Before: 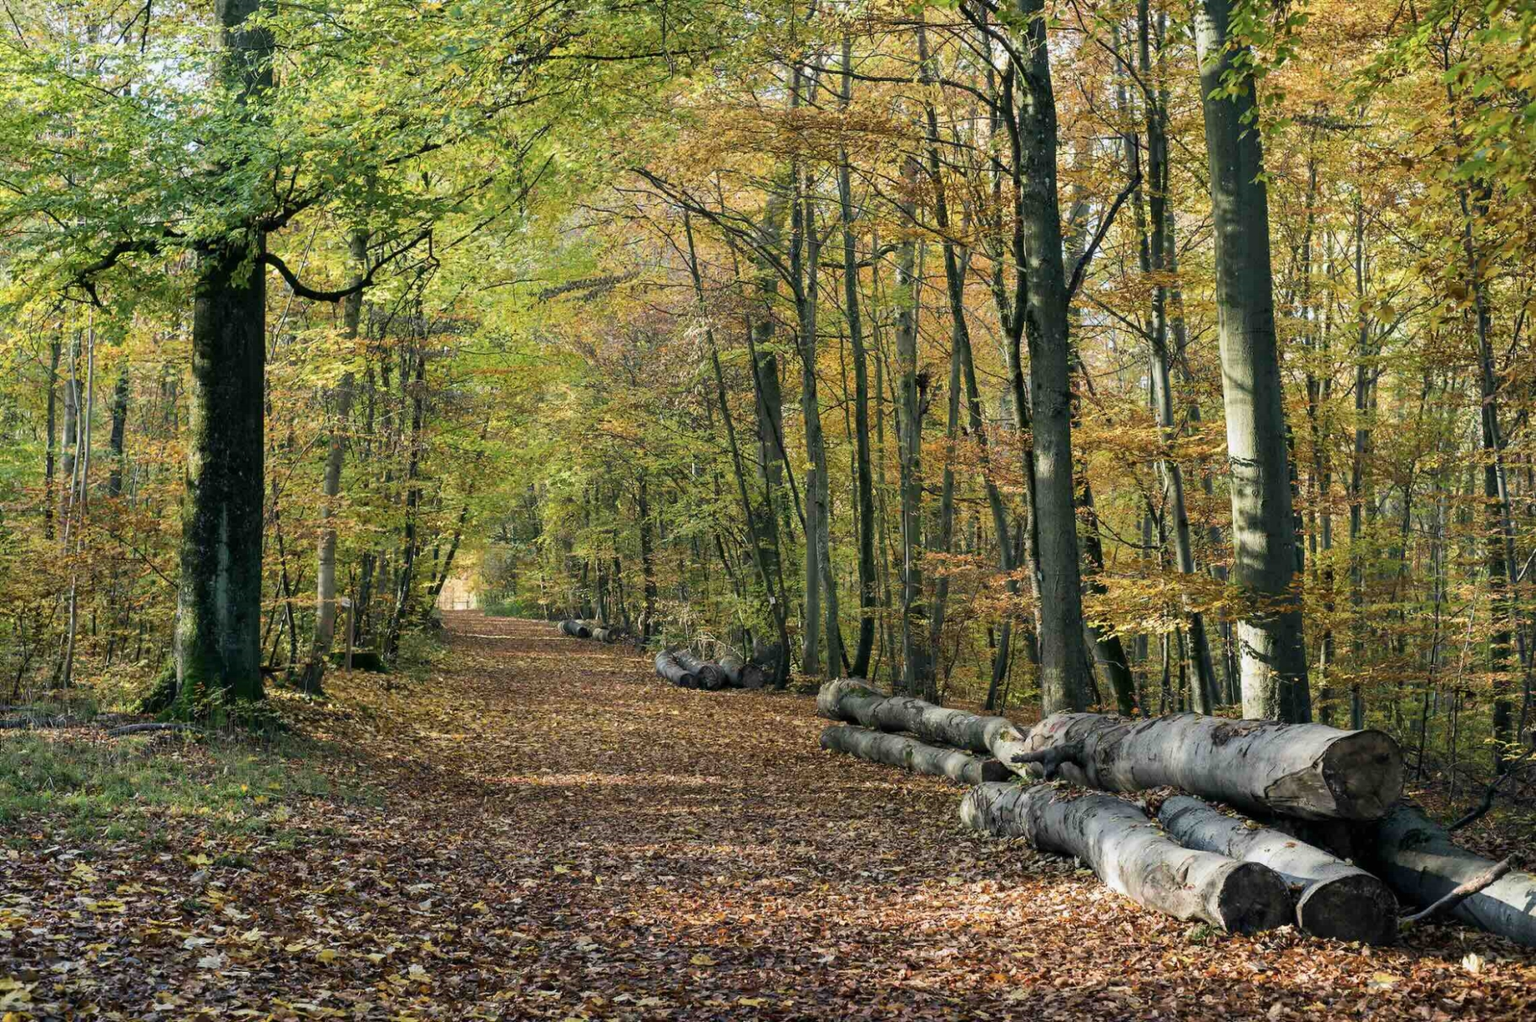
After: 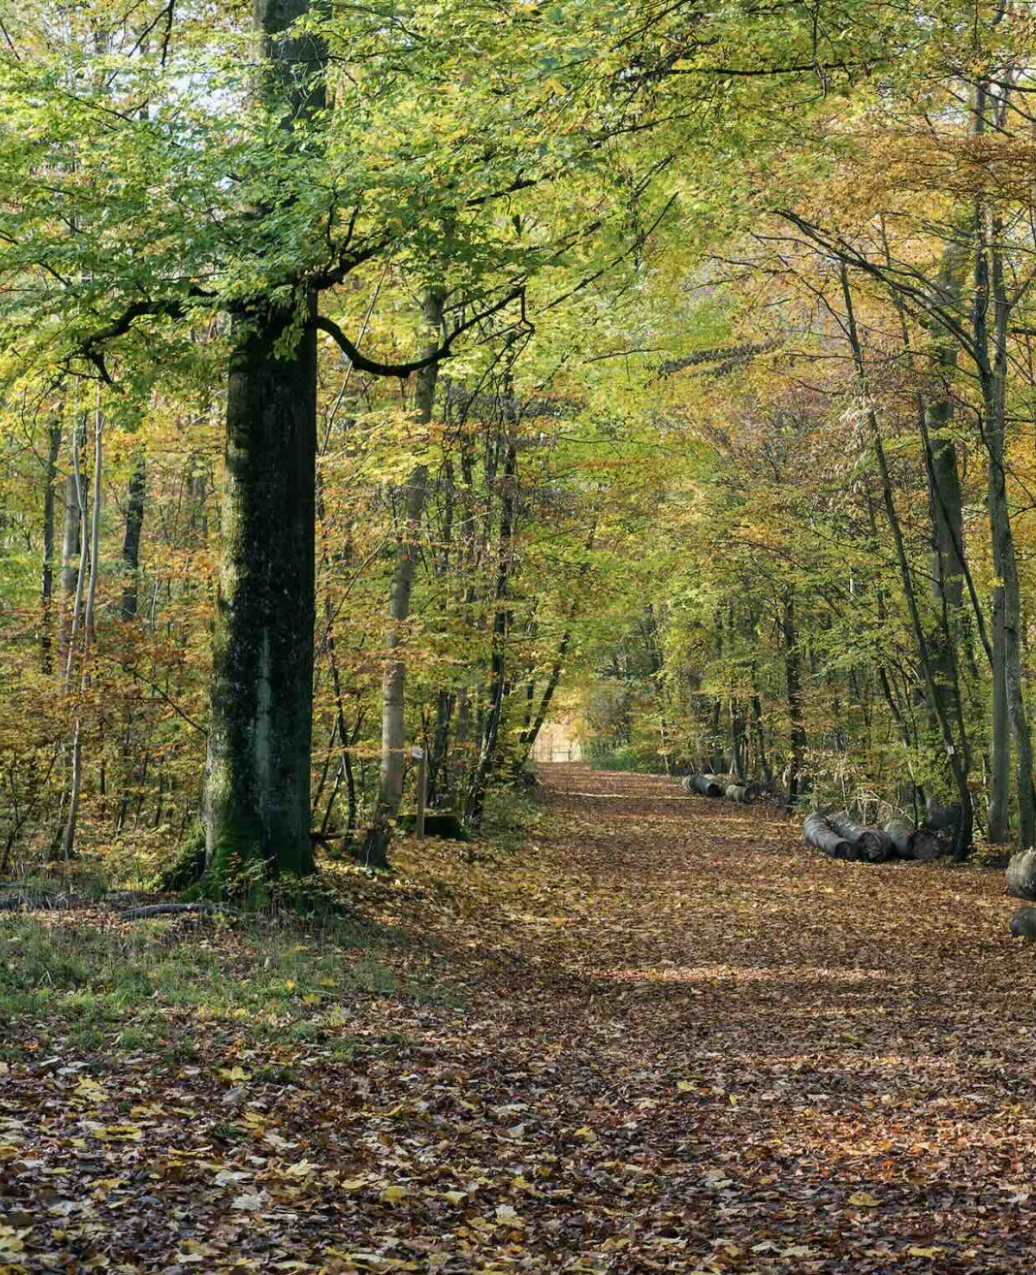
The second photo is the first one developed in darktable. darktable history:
crop: left 0.805%, right 45.236%, bottom 0.091%
